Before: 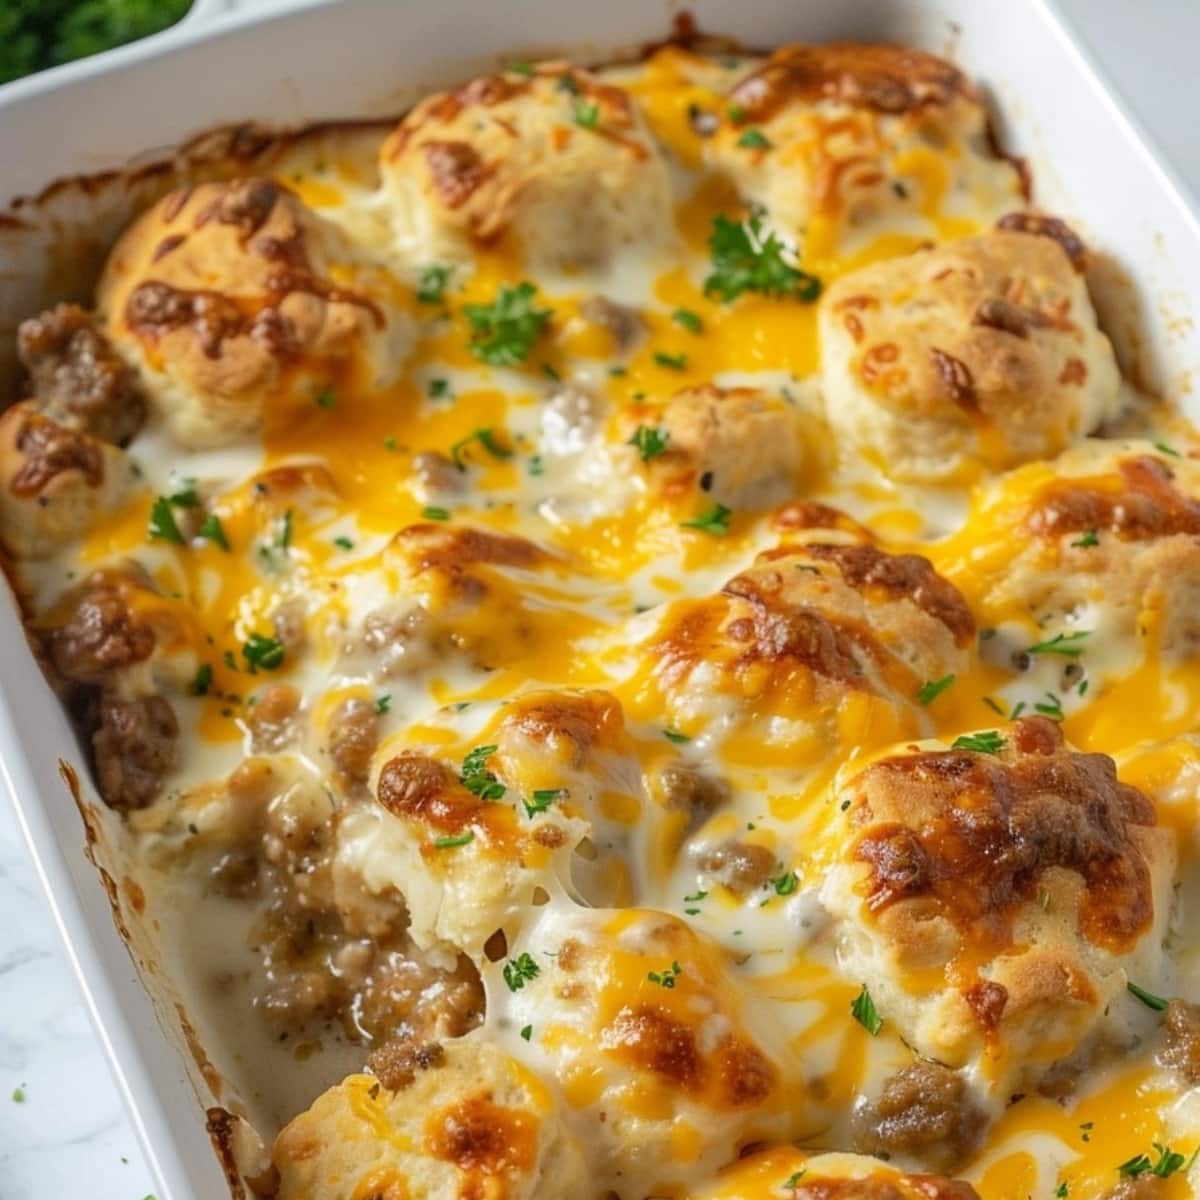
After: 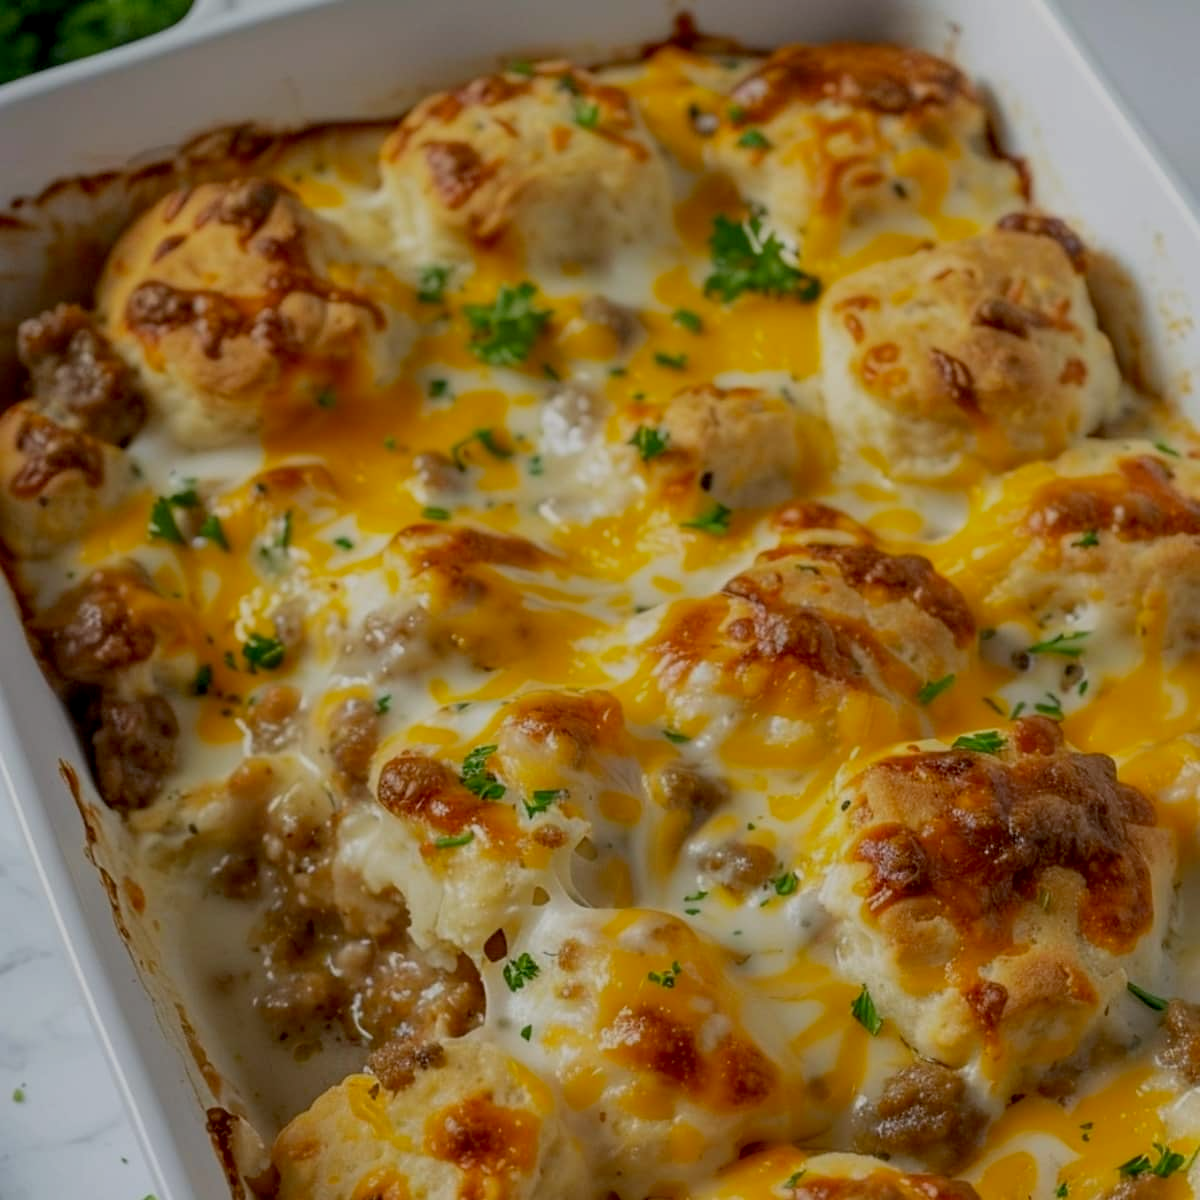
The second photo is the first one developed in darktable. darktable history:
shadows and highlights: radius 121.24, shadows 21.66, white point adjustment -9.71, highlights -15.91, shadows color adjustment 97.67%, soften with gaussian
exposure: black level correction 0.011, exposure -0.473 EV, compensate highlight preservation false
